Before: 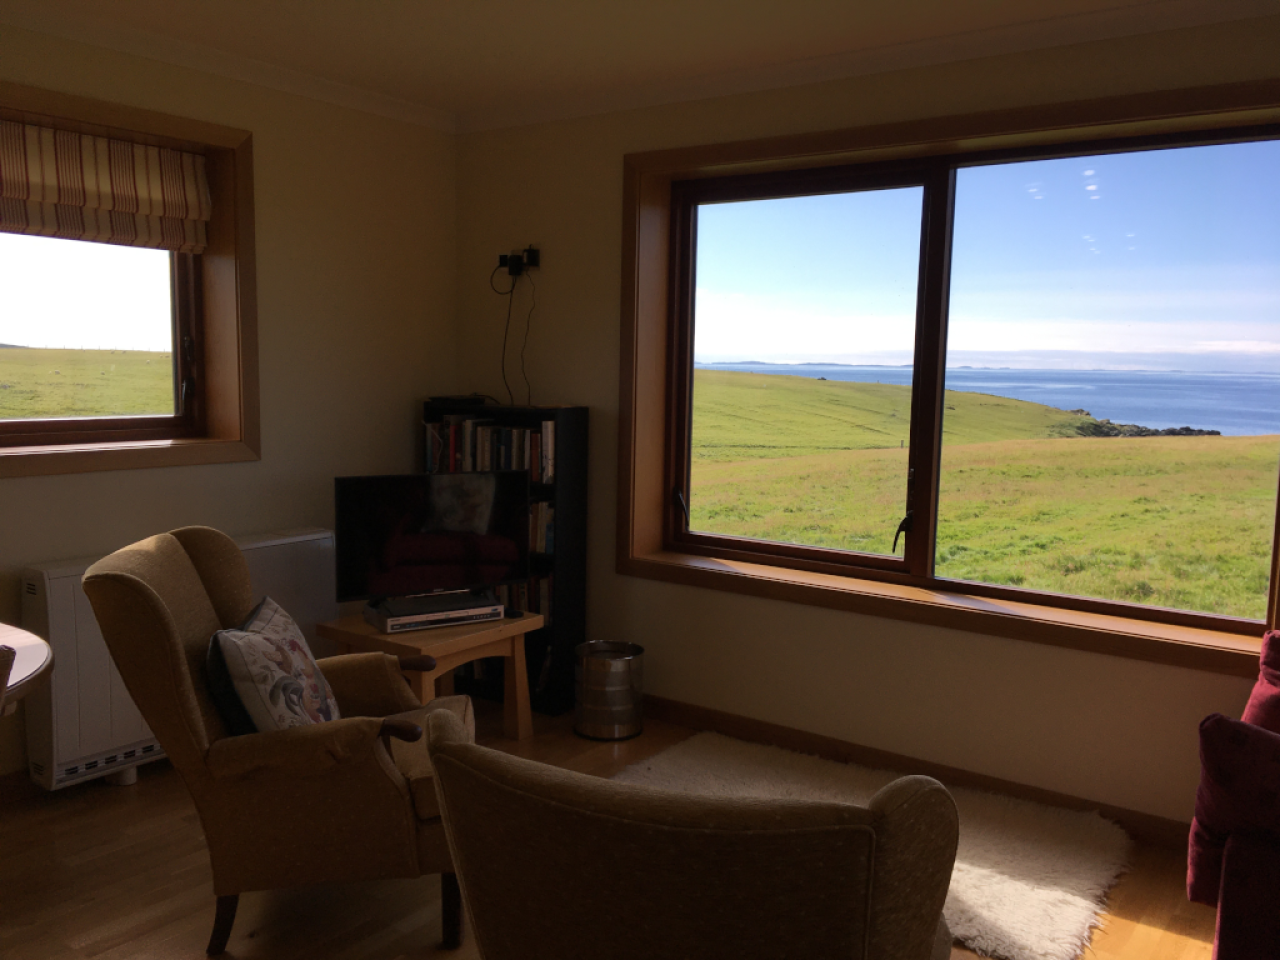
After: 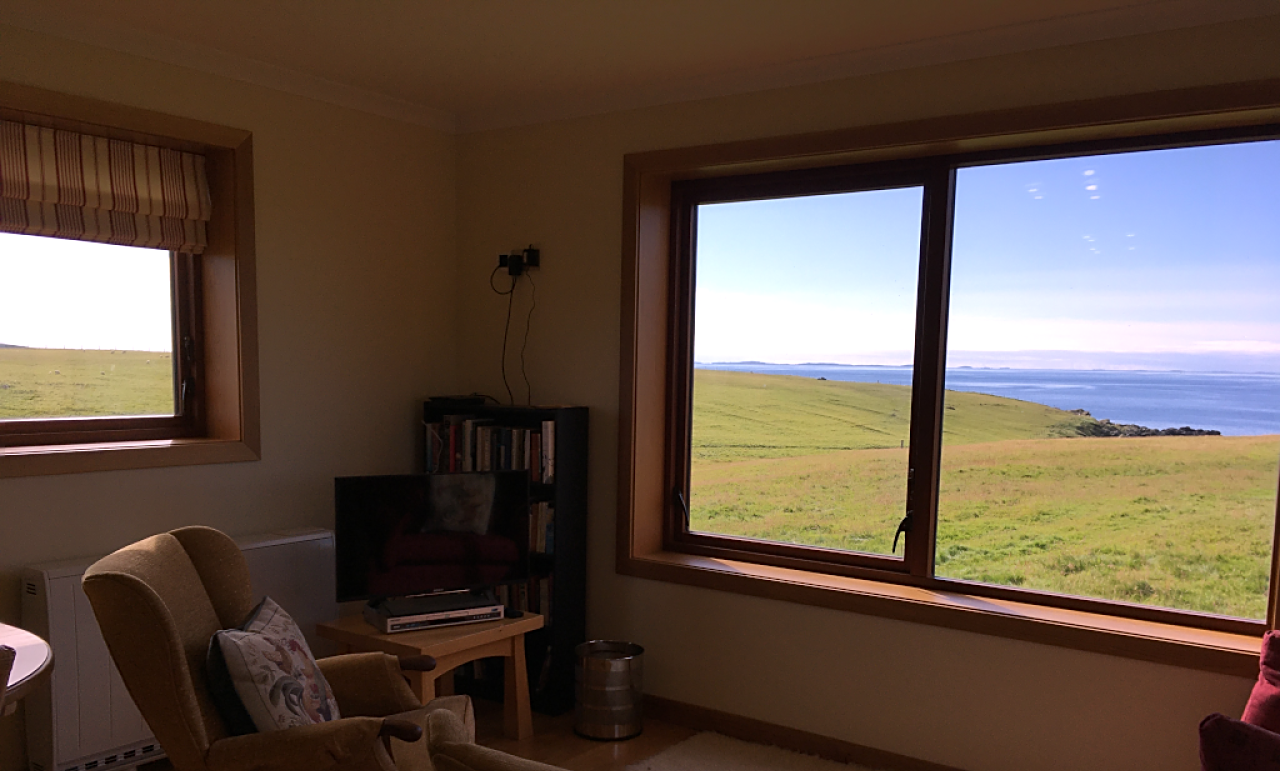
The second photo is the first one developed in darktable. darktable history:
crop: bottom 19.644%
white balance: red 1.05, blue 1.072
sharpen: radius 1.967
